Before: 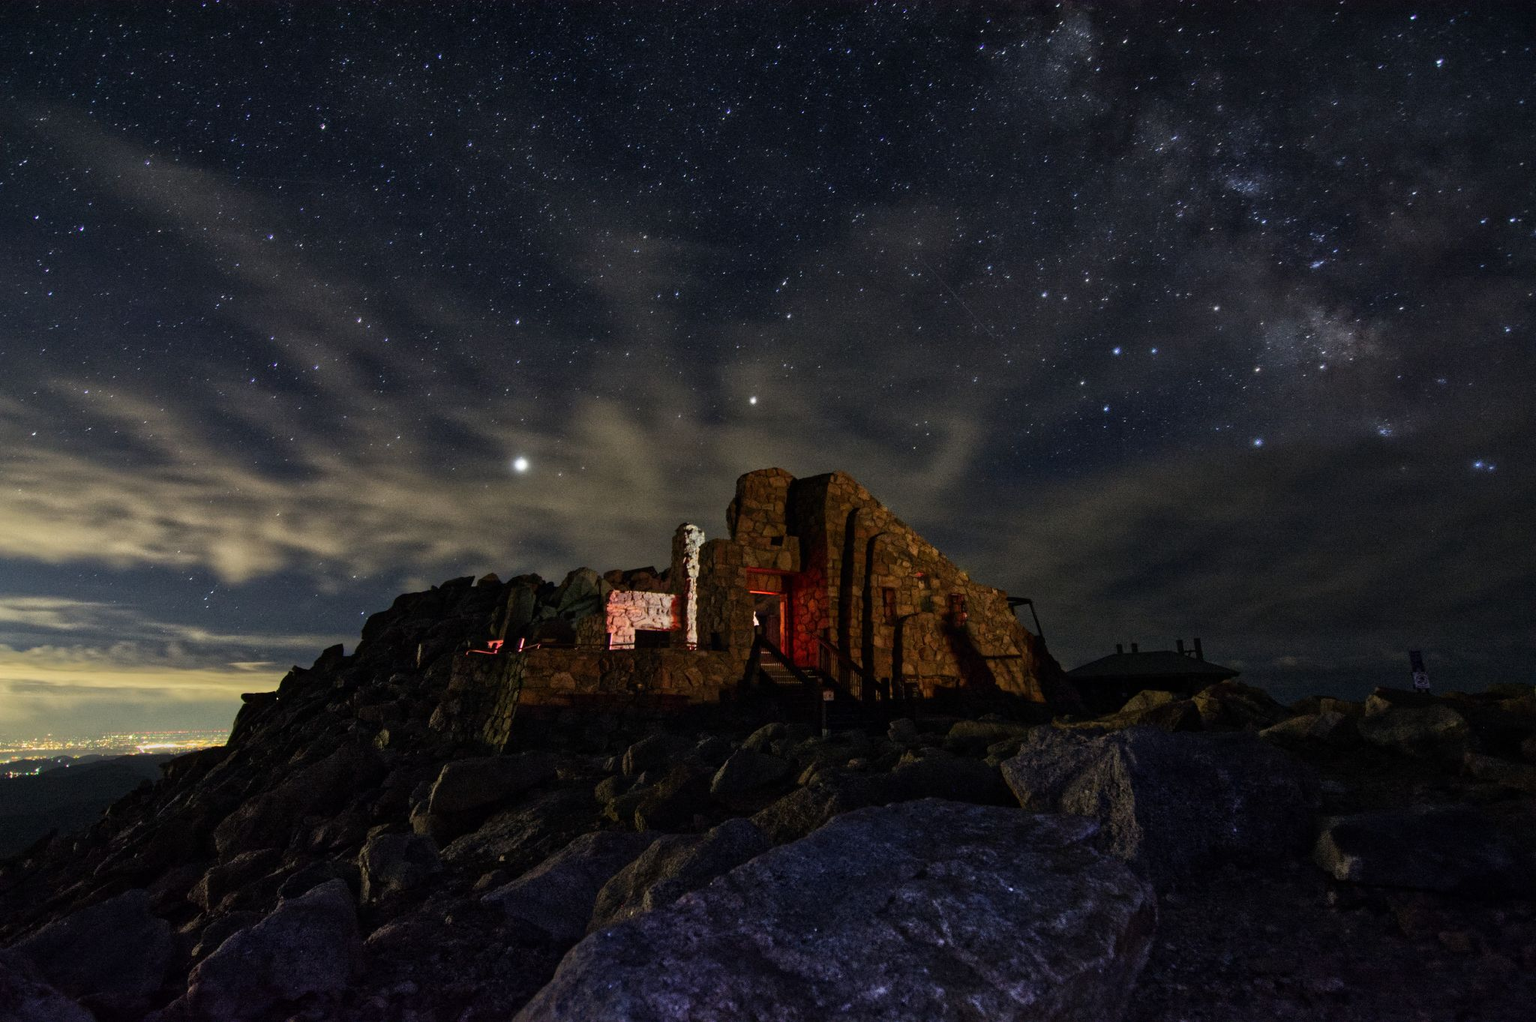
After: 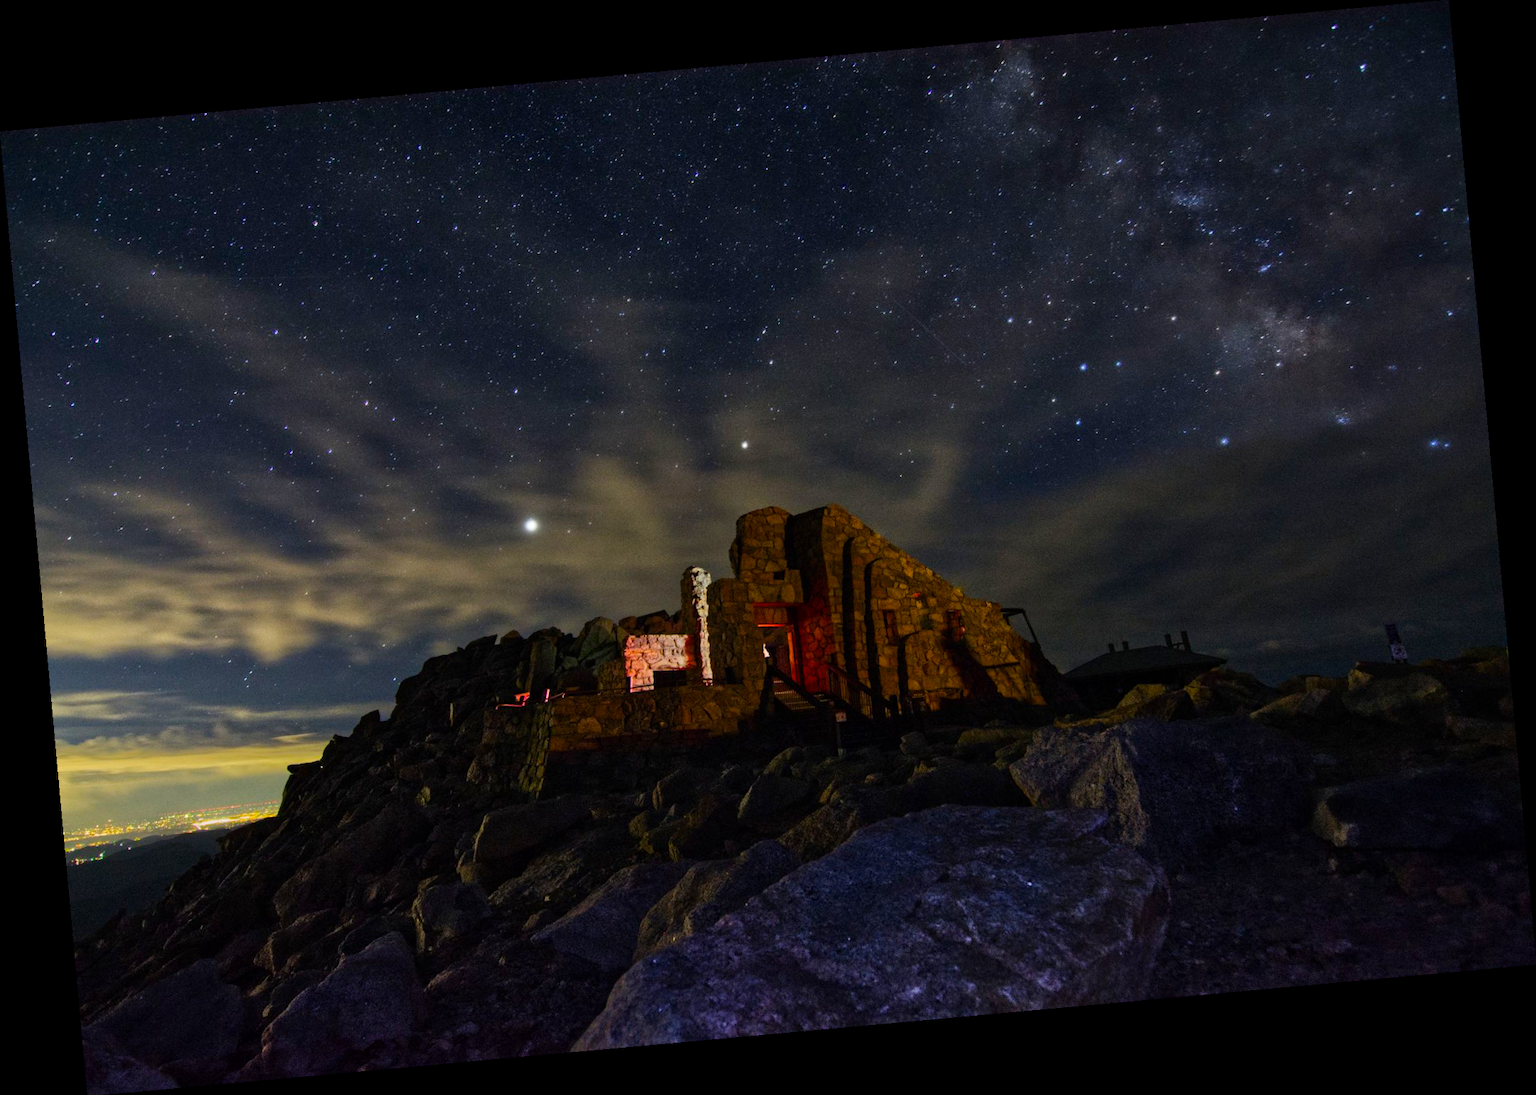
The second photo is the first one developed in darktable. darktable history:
color balance rgb: linear chroma grading › global chroma 15%, perceptual saturation grading › global saturation 30%
rotate and perspective: rotation -5.2°, automatic cropping off
